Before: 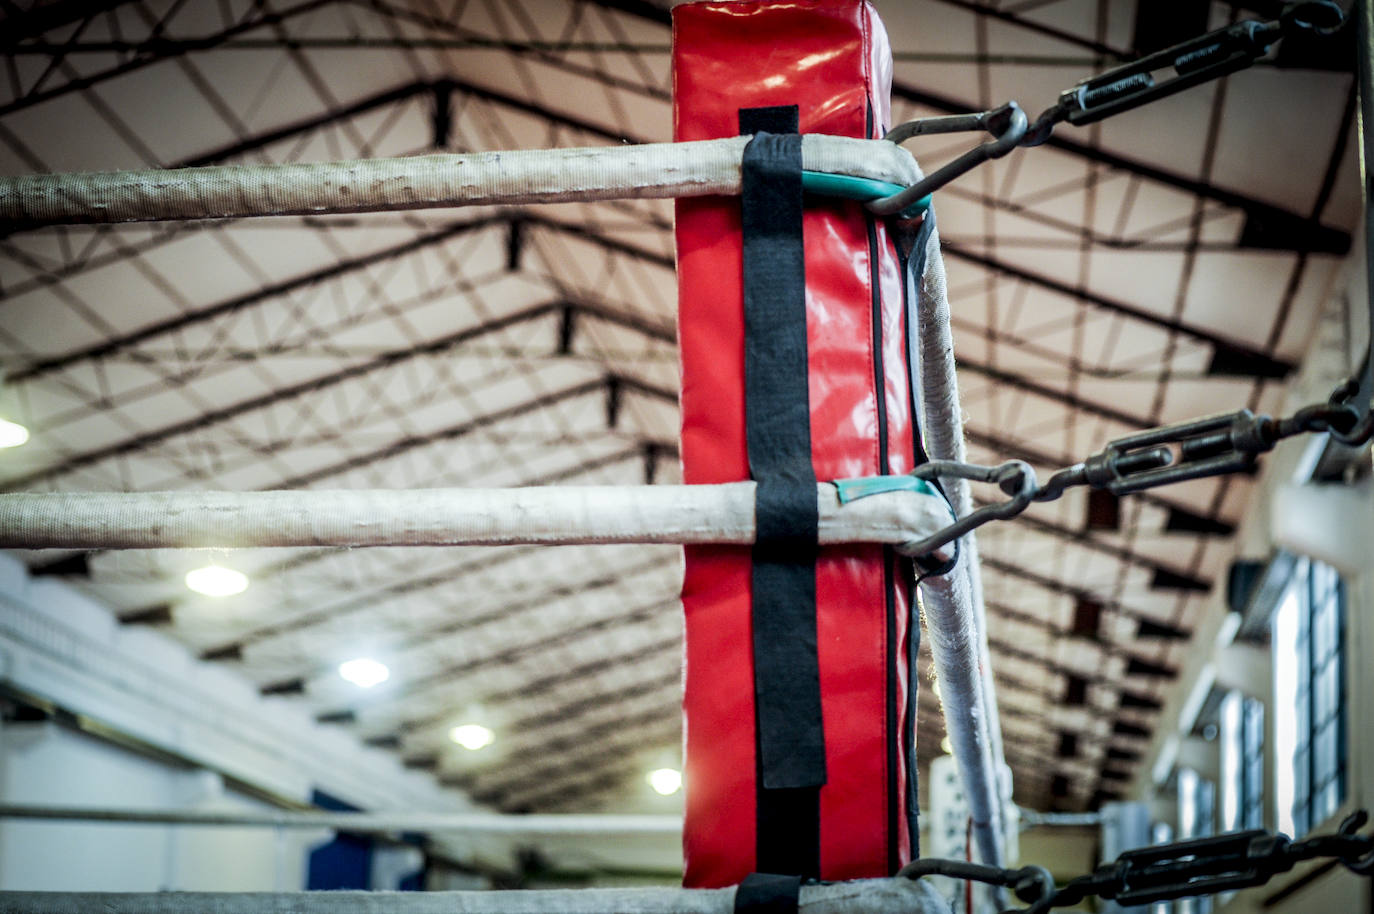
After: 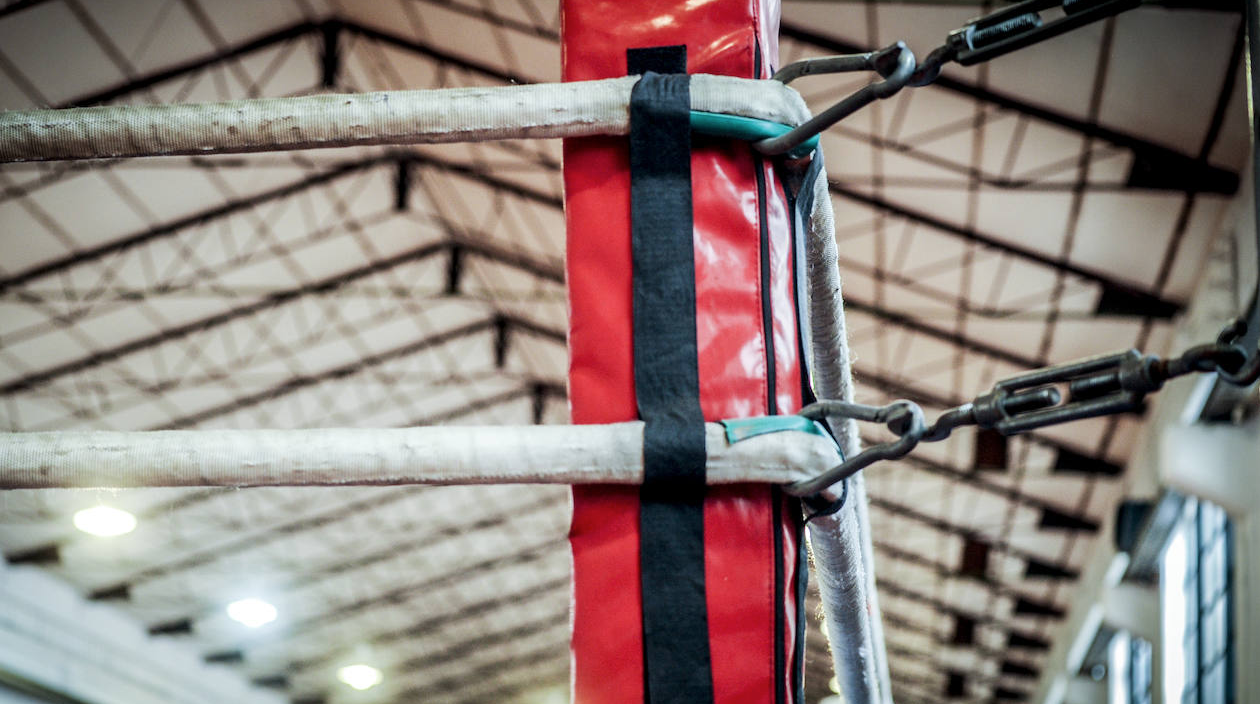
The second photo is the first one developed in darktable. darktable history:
crop: left 8.155%, top 6.611%, bottom 15.385%
contrast brightness saturation: saturation -0.04
